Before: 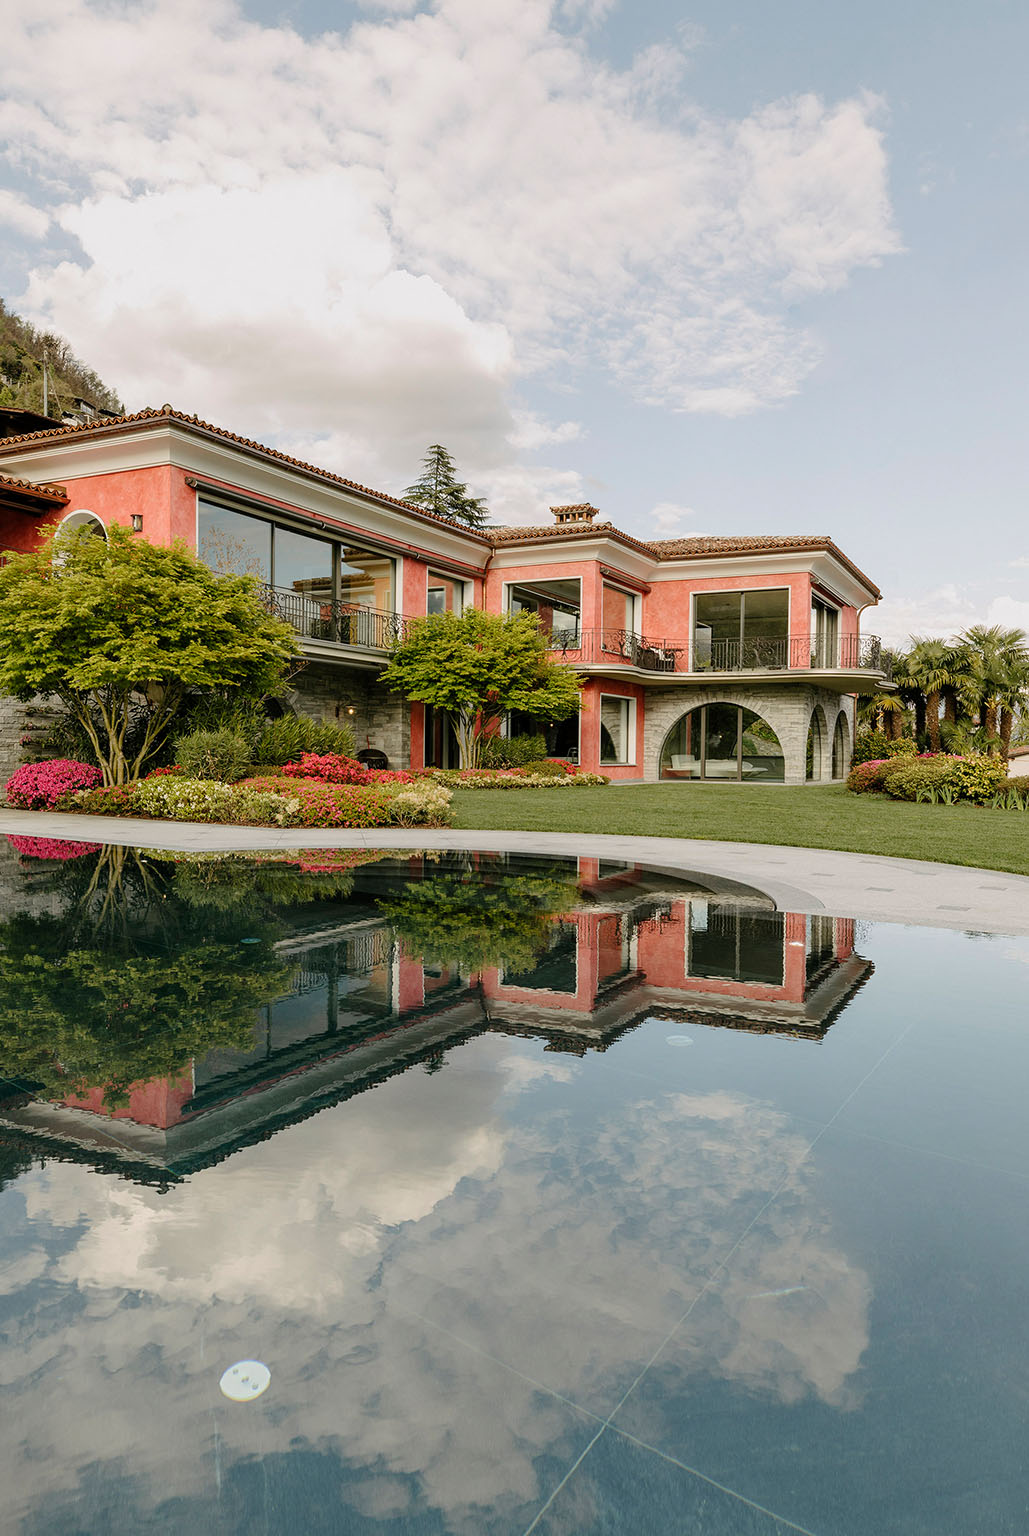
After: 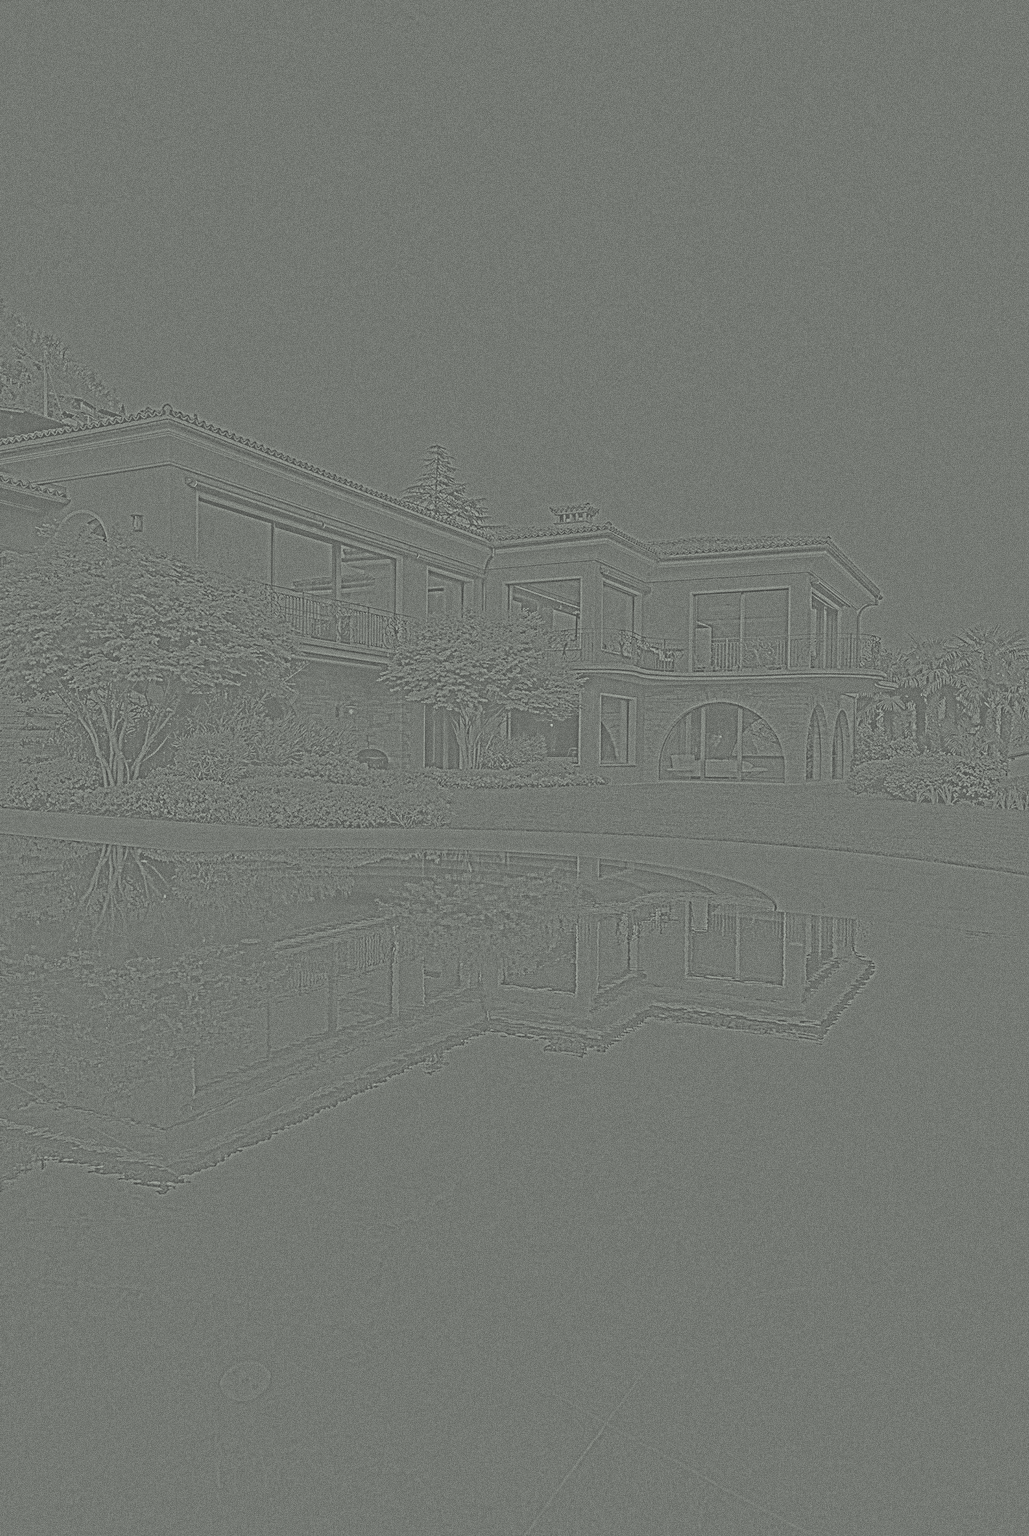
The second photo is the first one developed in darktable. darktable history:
local contrast: on, module defaults
exposure: black level correction 0.01, exposure 0.011 EV, compensate highlight preservation false
color correction: highlights a* -4.73, highlights b* 5.06, saturation 0.97
grain: mid-tones bias 0%
highpass: sharpness 5.84%, contrast boost 8.44%
